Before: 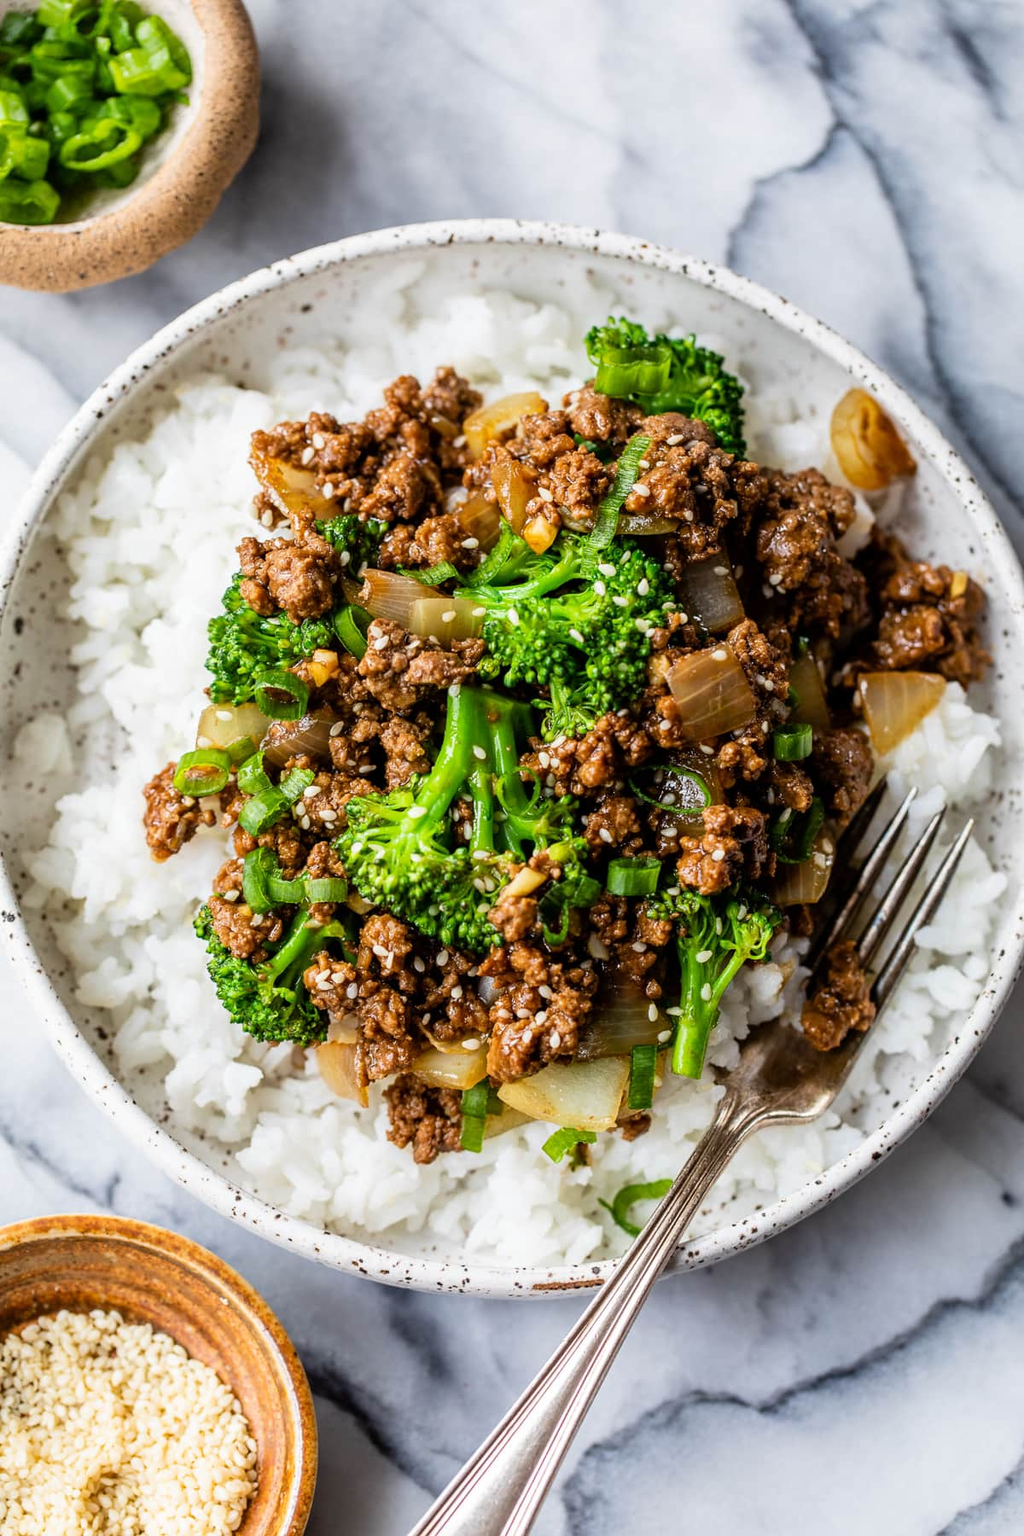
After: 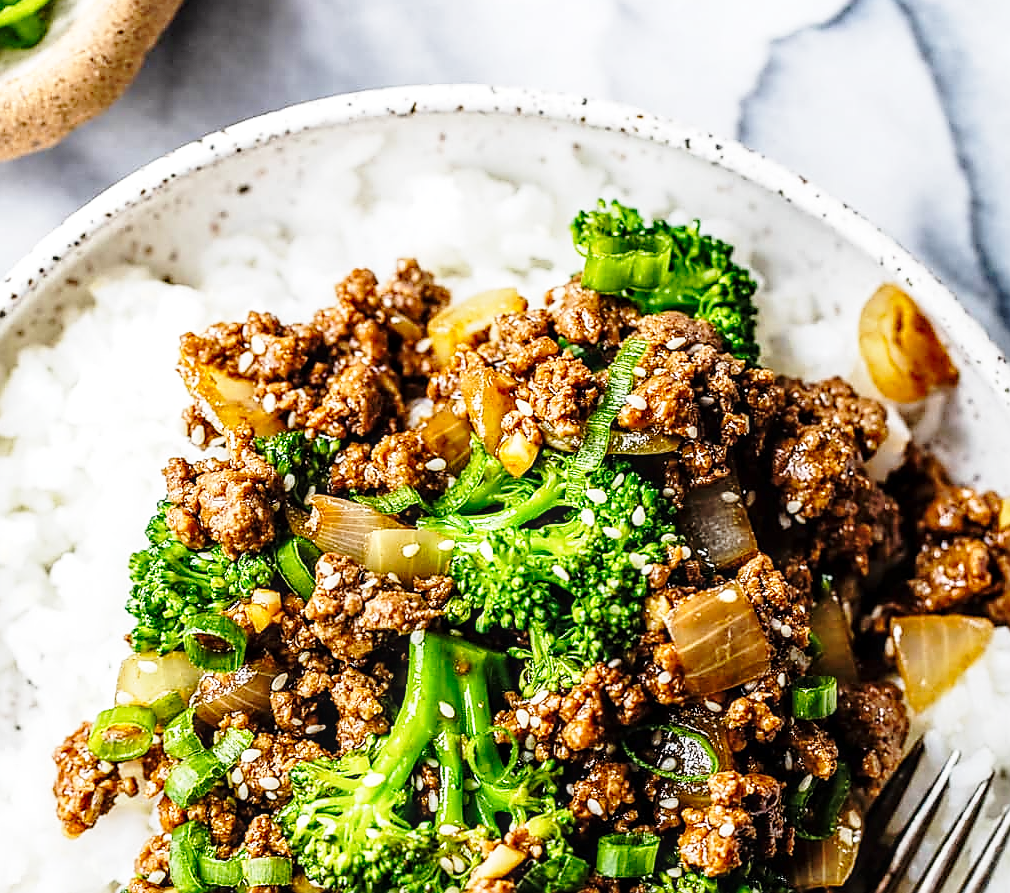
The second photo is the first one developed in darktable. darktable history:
local contrast: detail 130%
crop and rotate: left 9.662%, top 9.581%, right 6.095%, bottom 40.79%
base curve: curves: ch0 [(0, 0) (0.028, 0.03) (0.121, 0.232) (0.46, 0.748) (0.859, 0.968) (1, 1)], preserve colors none
sharpen: radius 1.395, amount 1.244, threshold 0.785
